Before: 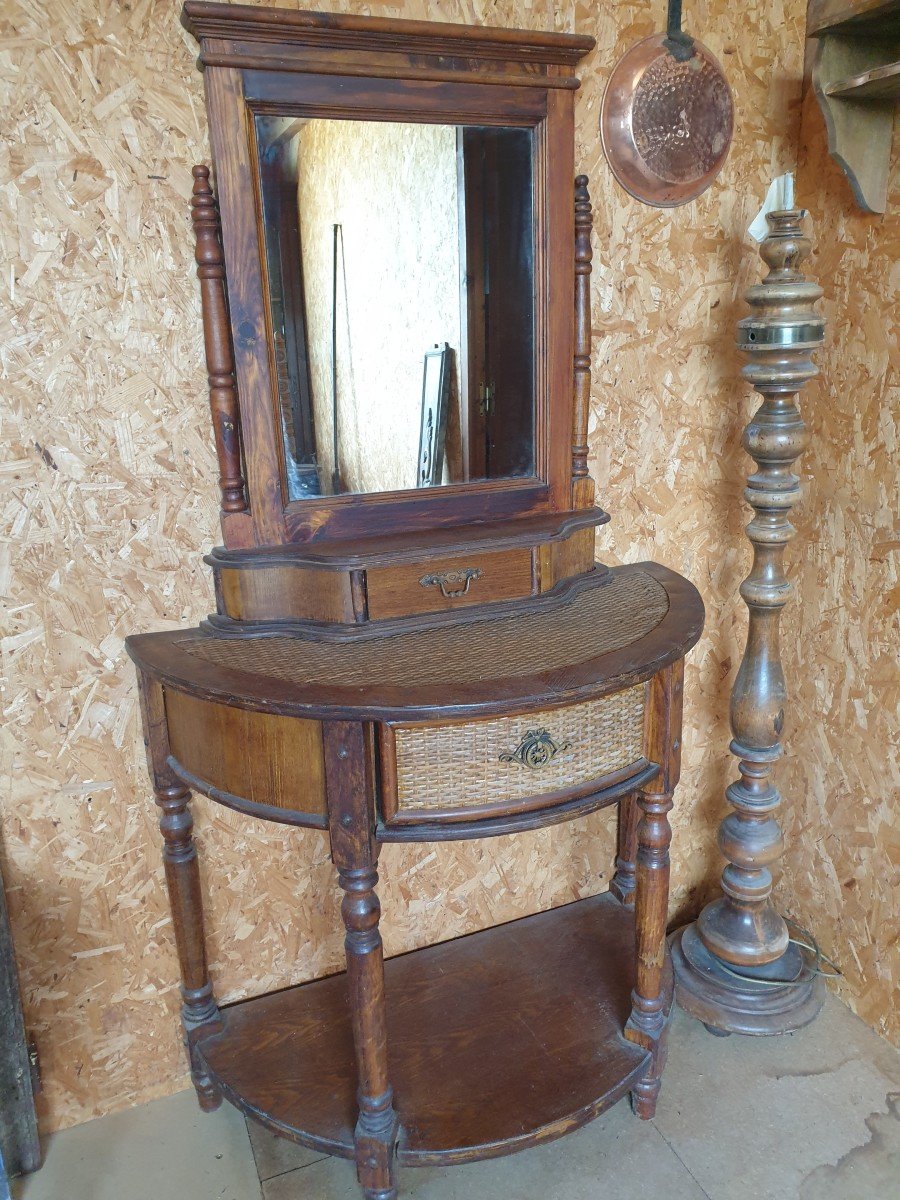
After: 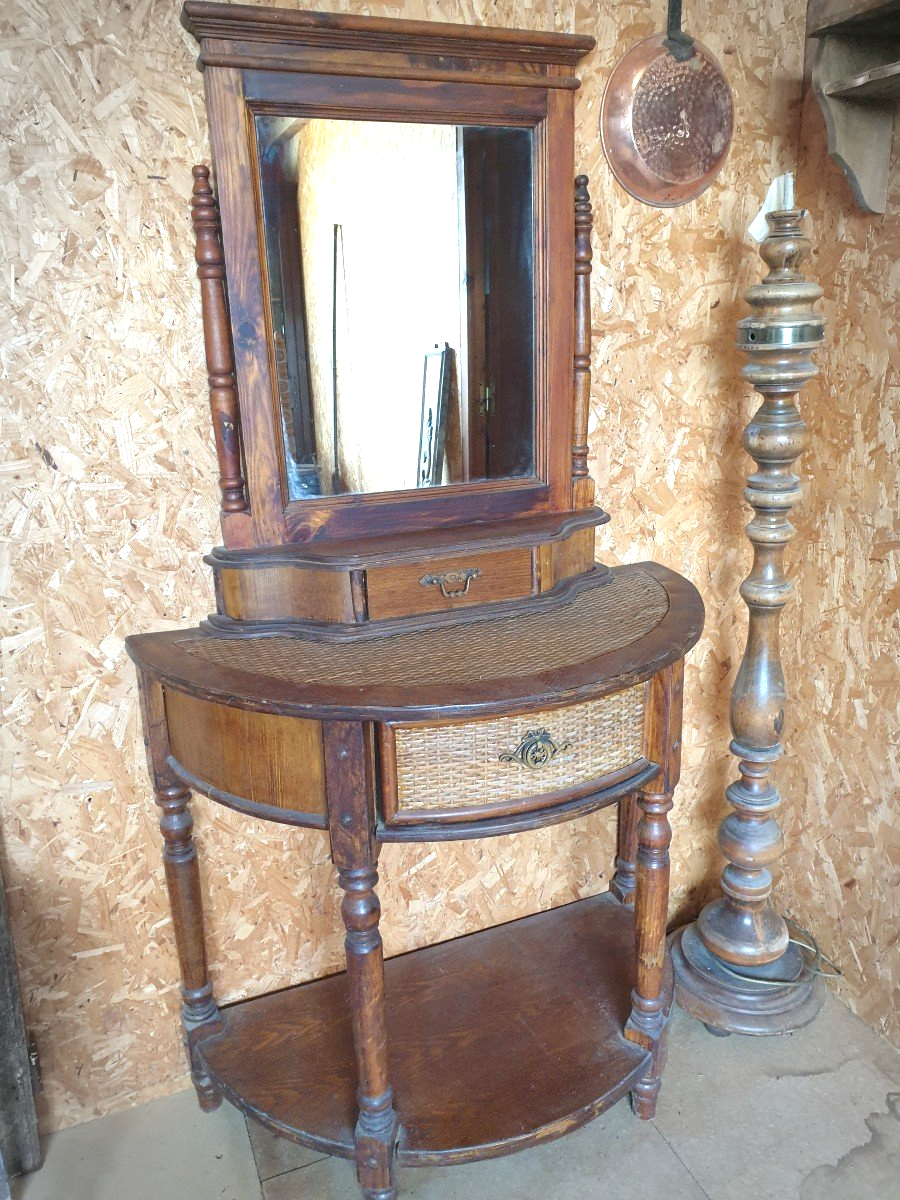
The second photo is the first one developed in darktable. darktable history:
exposure: exposure 0.6 EV, compensate highlight preservation false
vignetting: brightness -0.273, automatic ratio true, dithering 8-bit output, unbound false
color calibration: illuminant same as pipeline (D50), adaptation none (bypass), x 0.333, y 0.333, temperature 5011.48 K
